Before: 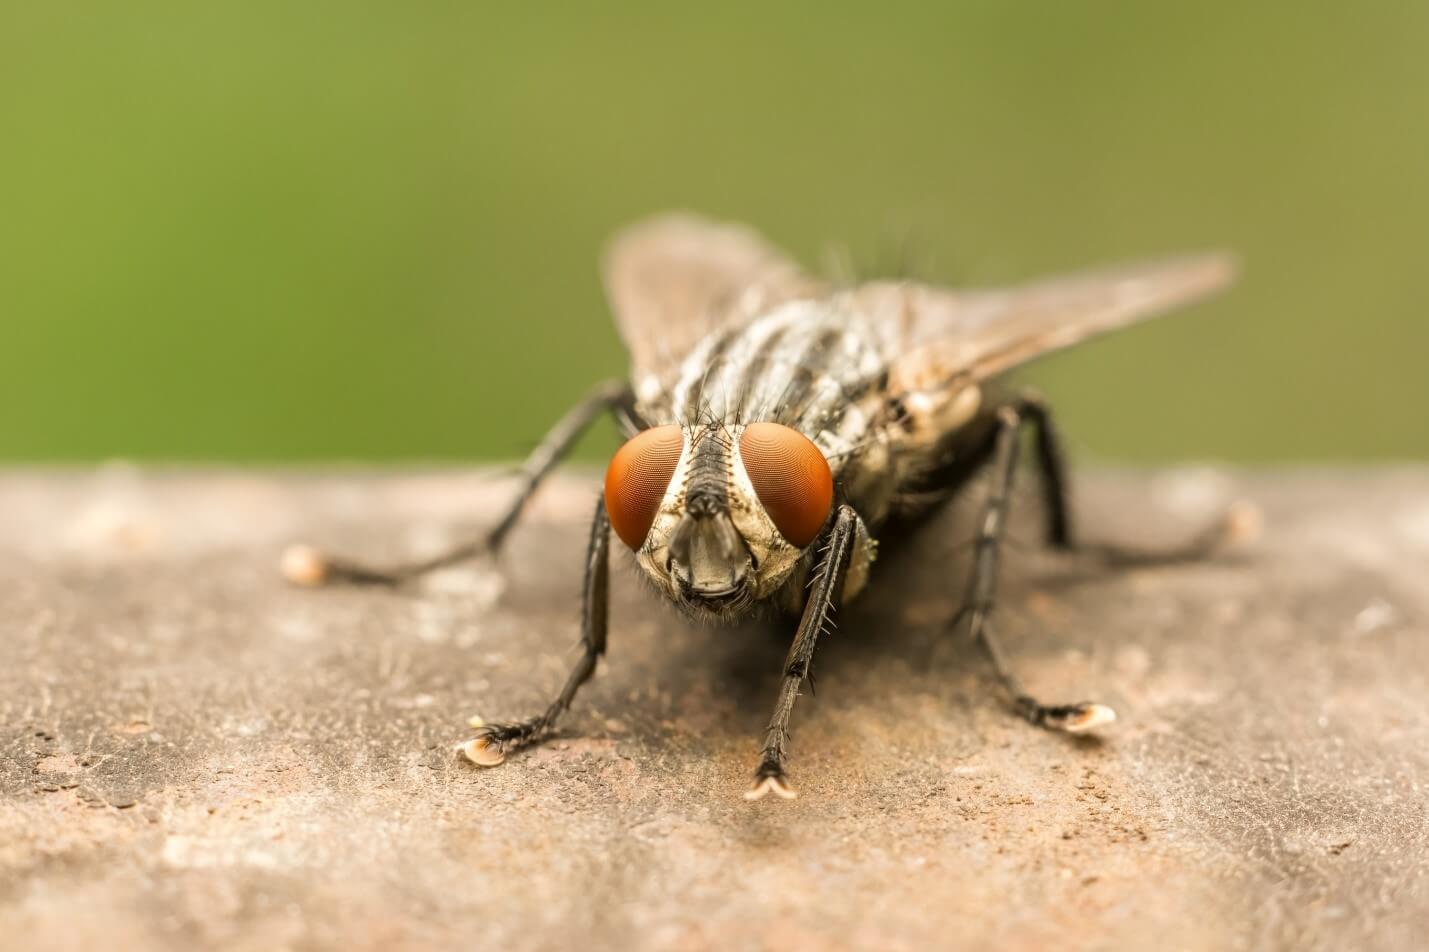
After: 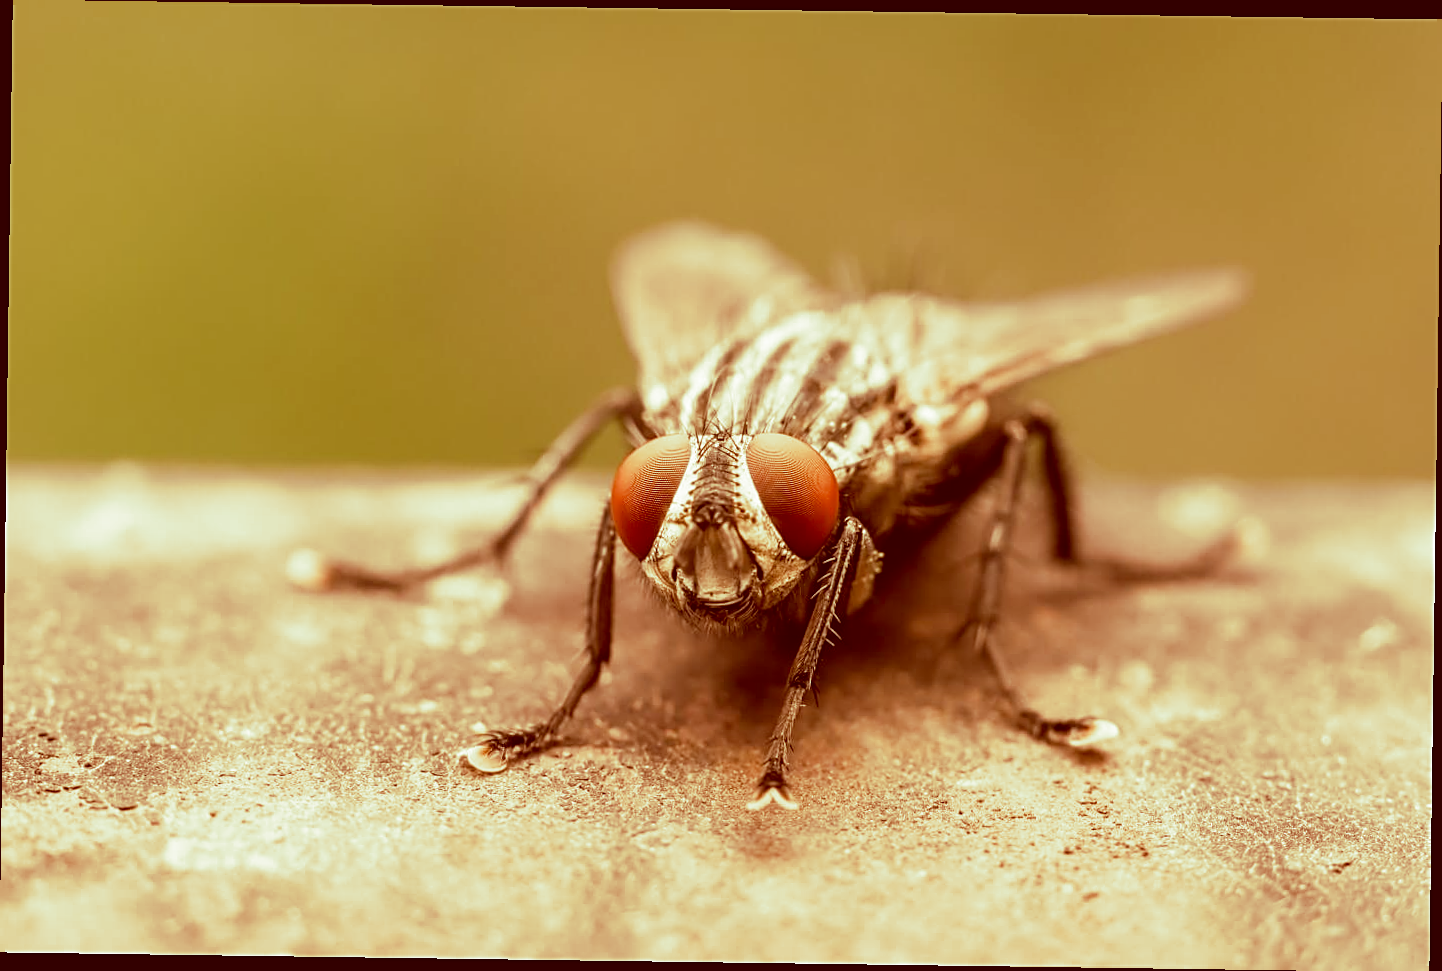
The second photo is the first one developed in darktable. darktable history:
color correction: highlights a* 9.03, highlights b* 8.71, shadows a* 40, shadows b* 40, saturation 0.8
rotate and perspective: rotation 0.8°, automatic cropping off
sharpen: on, module defaults
split-toning: shadows › hue 290.82°, shadows › saturation 0.34, highlights › saturation 0.38, balance 0, compress 50%
